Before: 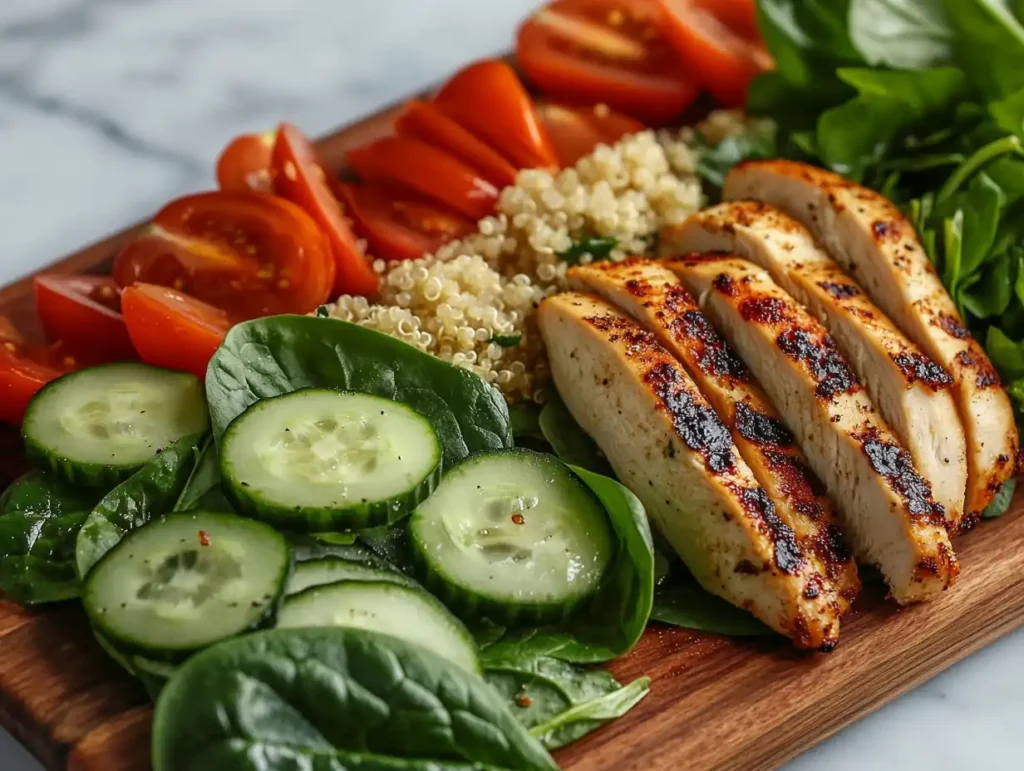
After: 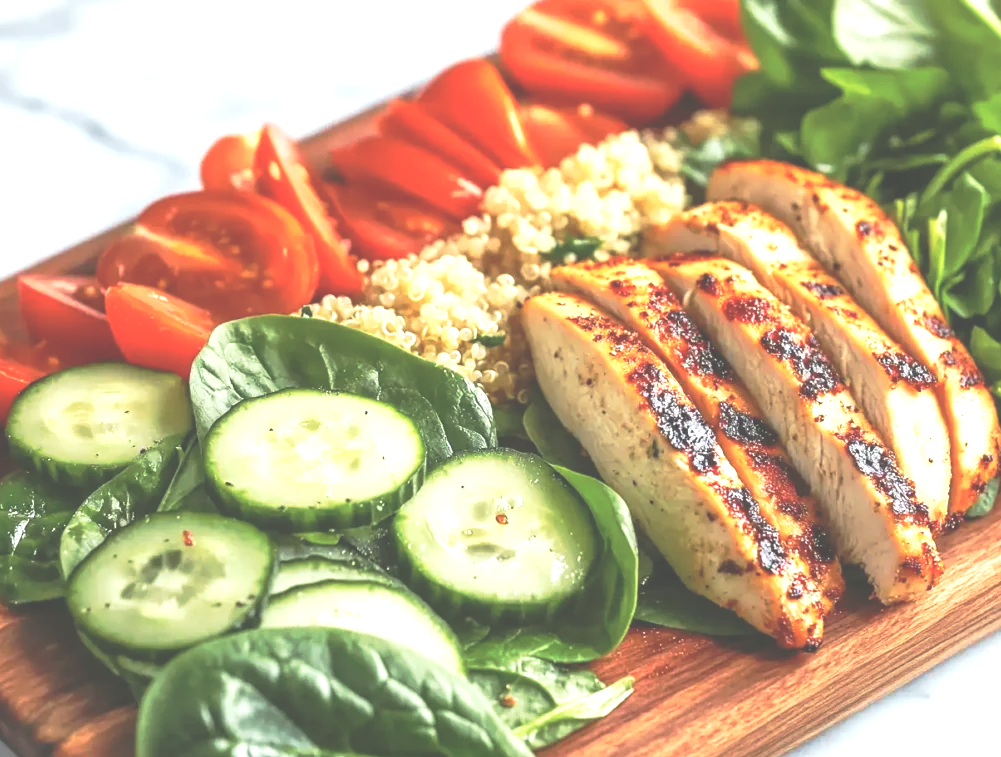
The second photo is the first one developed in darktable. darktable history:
crop and rotate: left 1.598%, right 0.636%, bottom 1.756%
exposure: black level correction -0.023, exposure 1.394 EV, compensate exposure bias true, compensate highlight preservation false
tone curve: curves: ch0 [(0.024, 0) (0.075, 0.034) (0.145, 0.098) (0.257, 0.259) (0.408, 0.45) (0.611, 0.64) (0.81, 0.857) (1, 1)]; ch1 [(0, 0) (0.287, 0.198) (0.501, 0.506) (0.56, 0.57) (0.712, 0.777) (0.976, 0.992)]; ch2 [(0, 0) (0.5, 0.5) (0.523, 0.552) (0.59, 0.603) (0.681, 0.754) (1, 1)], preserve colors none
